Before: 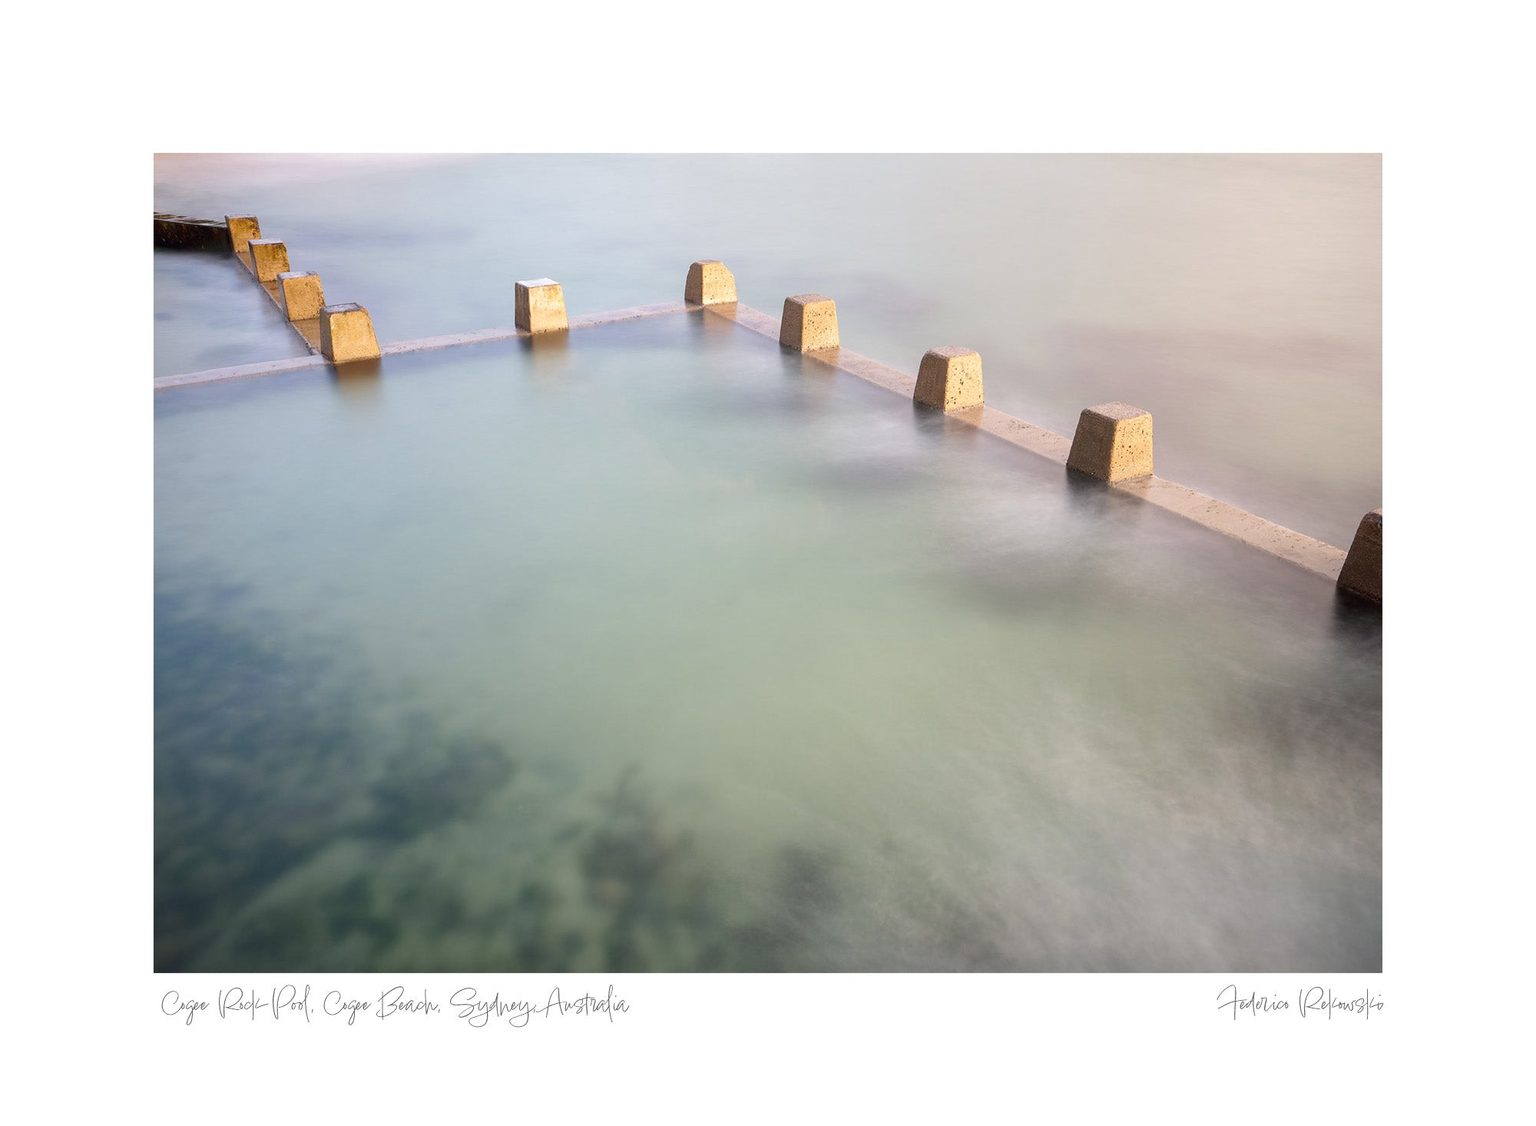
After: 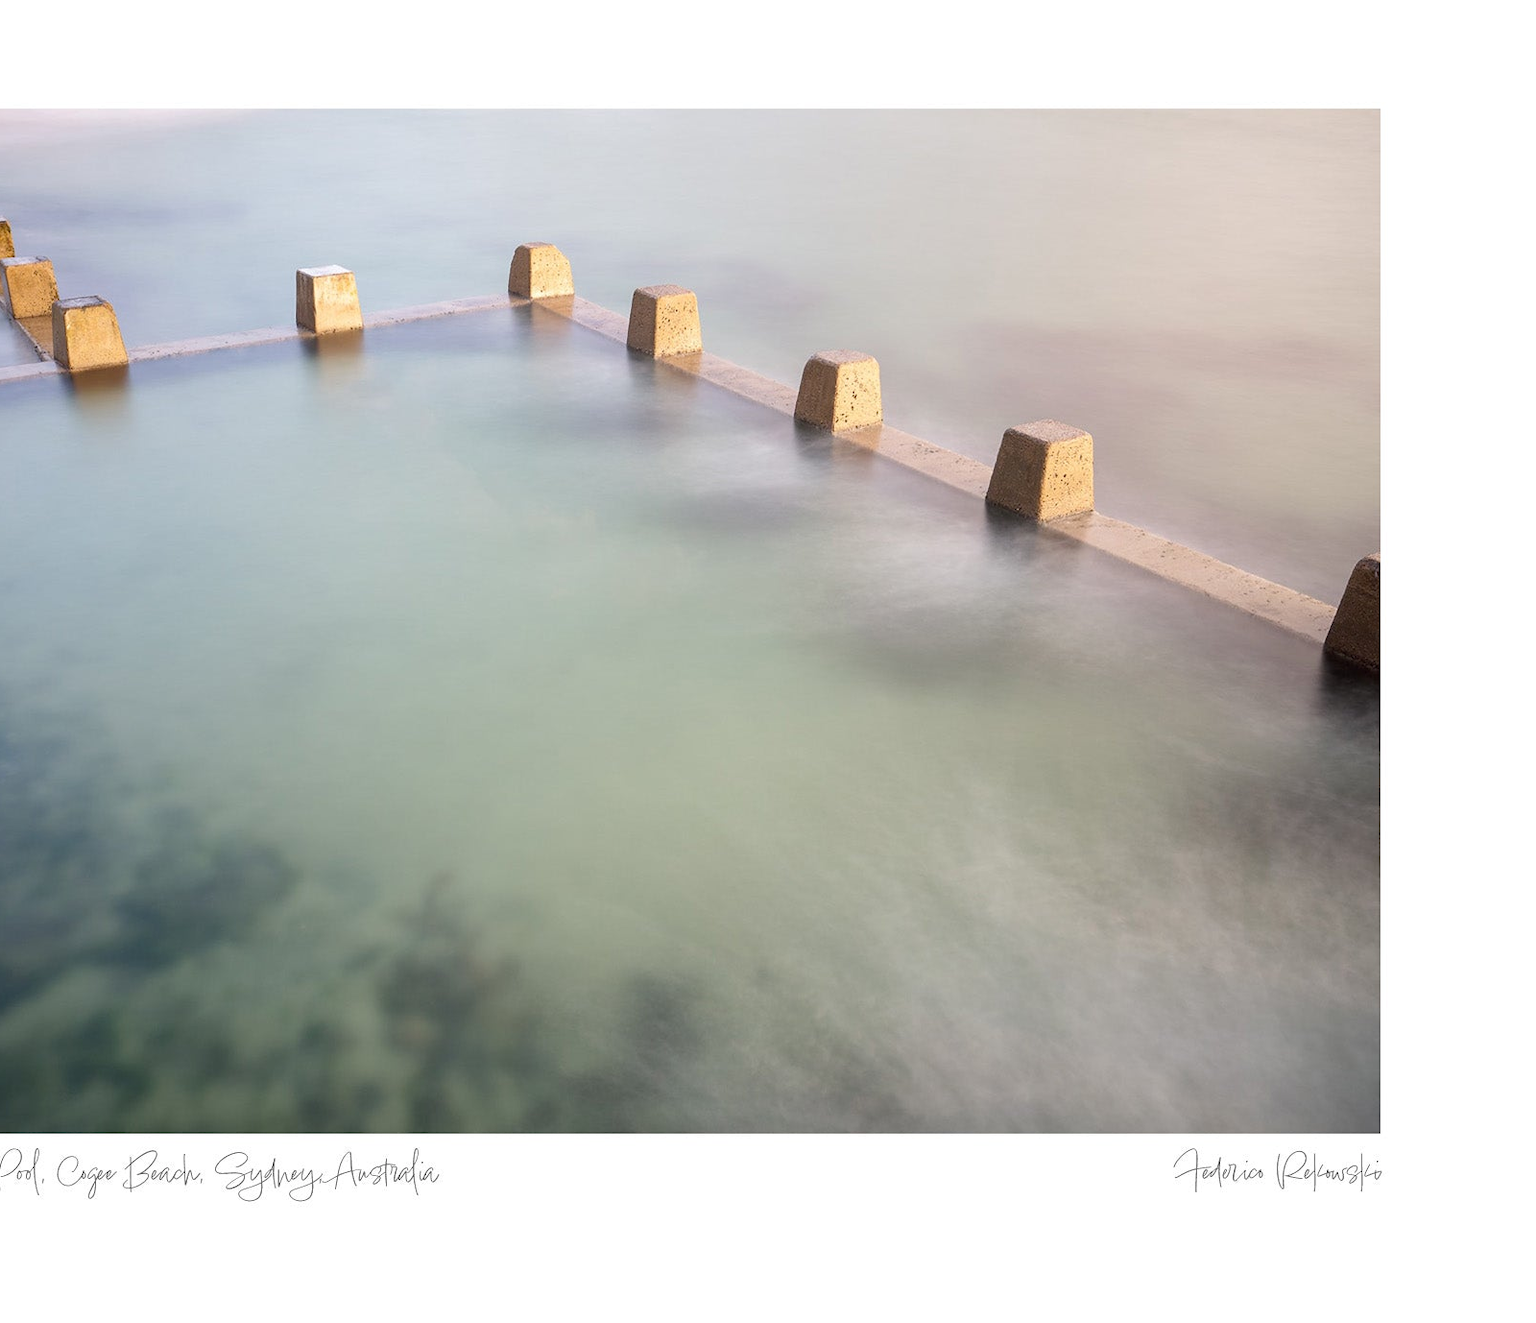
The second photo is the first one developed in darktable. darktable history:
crop and rotate: left 18.106%, top 5.878%, right 1.861%
